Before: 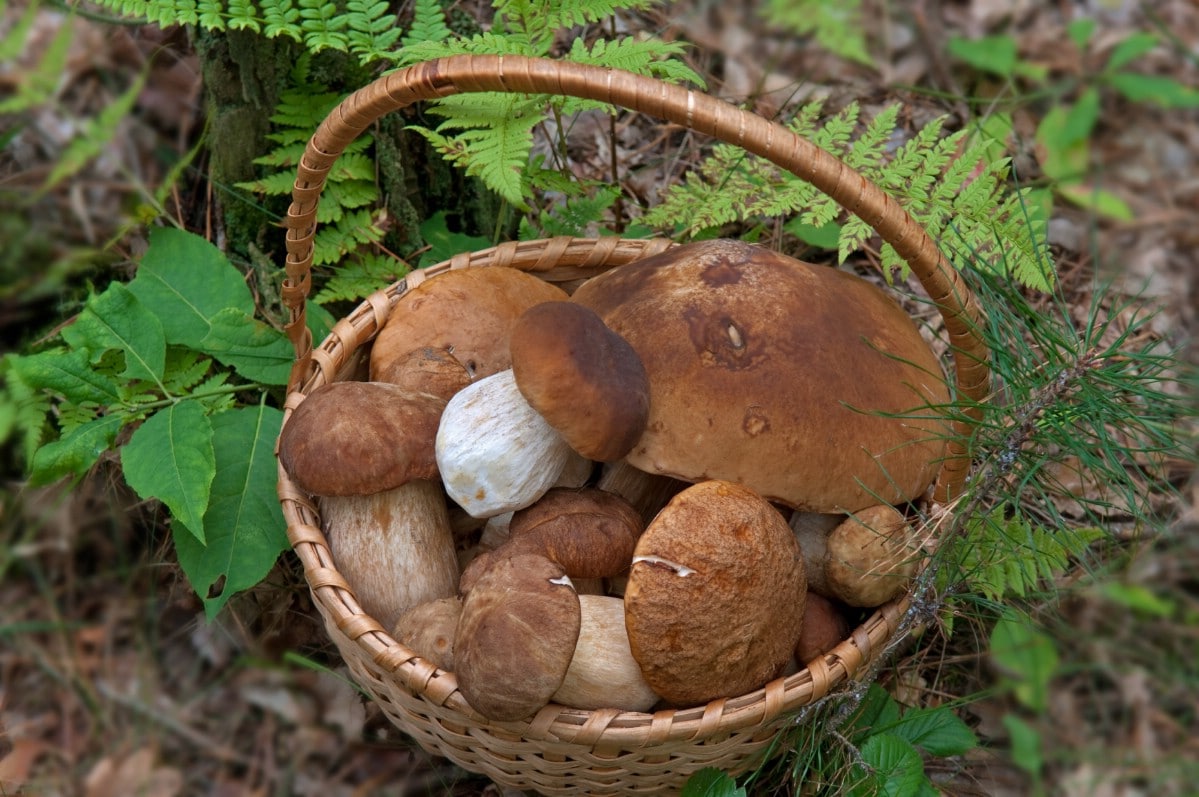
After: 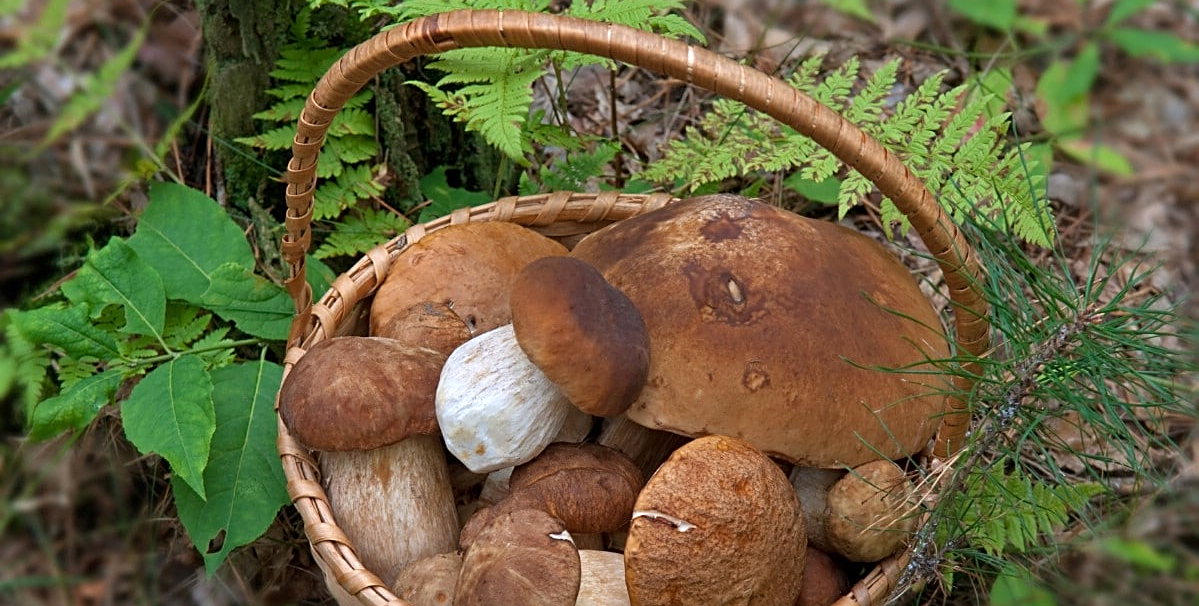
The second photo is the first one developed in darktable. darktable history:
crop: top 5.704%, bottom 18.152%
sharpen: on, module defaults
tone curve: curves: ch0 [(0, 0) (0.003, 0.003) (0.011, 0.011) (0.025, 0.025) (0.044, 0.045) (0.069, 0.07) (0.1, 0.1) (0.136, 0.137) (0.177, 0.179) (0.224, 0.226) (0.277, 0.279) (0.335, 0.338) (0.399, 0.402) (0.468, 0.472) (0.543, 0.547) (0.623, 0.628) (0.709, 0.715) (0.801, 0.807) (0.898, 0.902) (1, 1)], color space Lab, linked channels, preserve colors none
exposure: exposure 0.124 EV, compensate highlight preservation false
